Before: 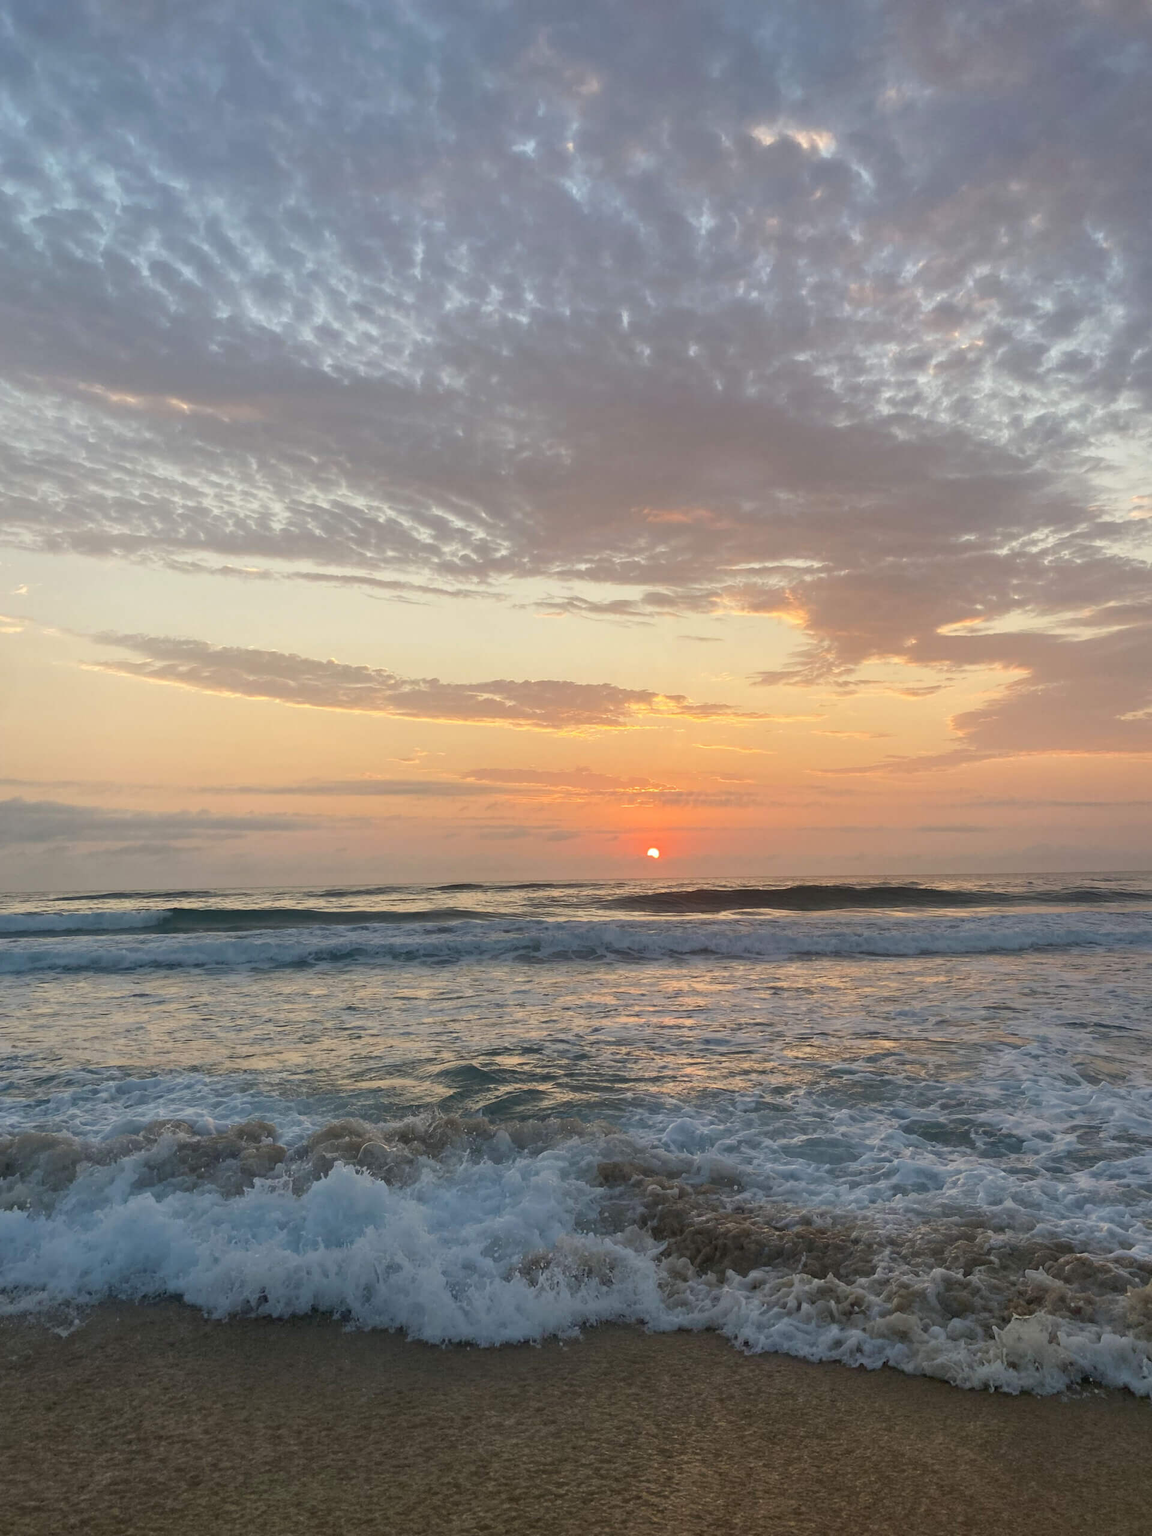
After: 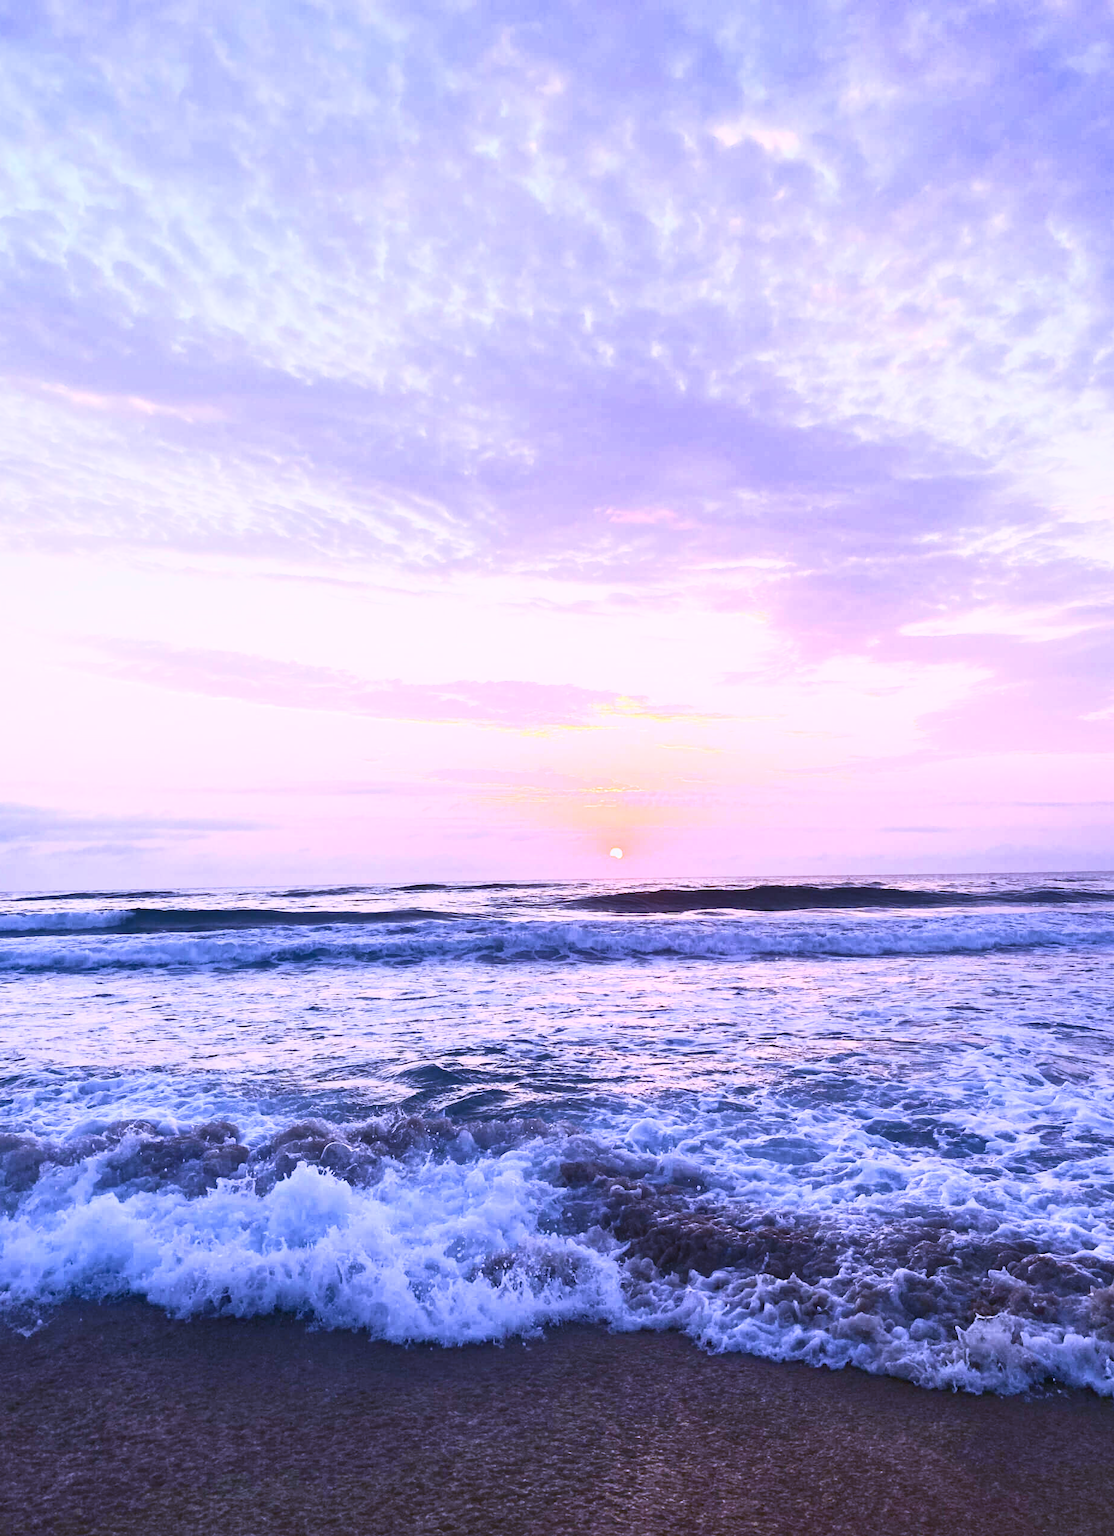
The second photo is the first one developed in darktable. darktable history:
crop and rotate: left 3.238%
contrast brightness saturation: contrast 0.62, brightness 0.34, saturation 0.14
velvia: on, module defaults
white balance: red 0.98, blue 1.61
